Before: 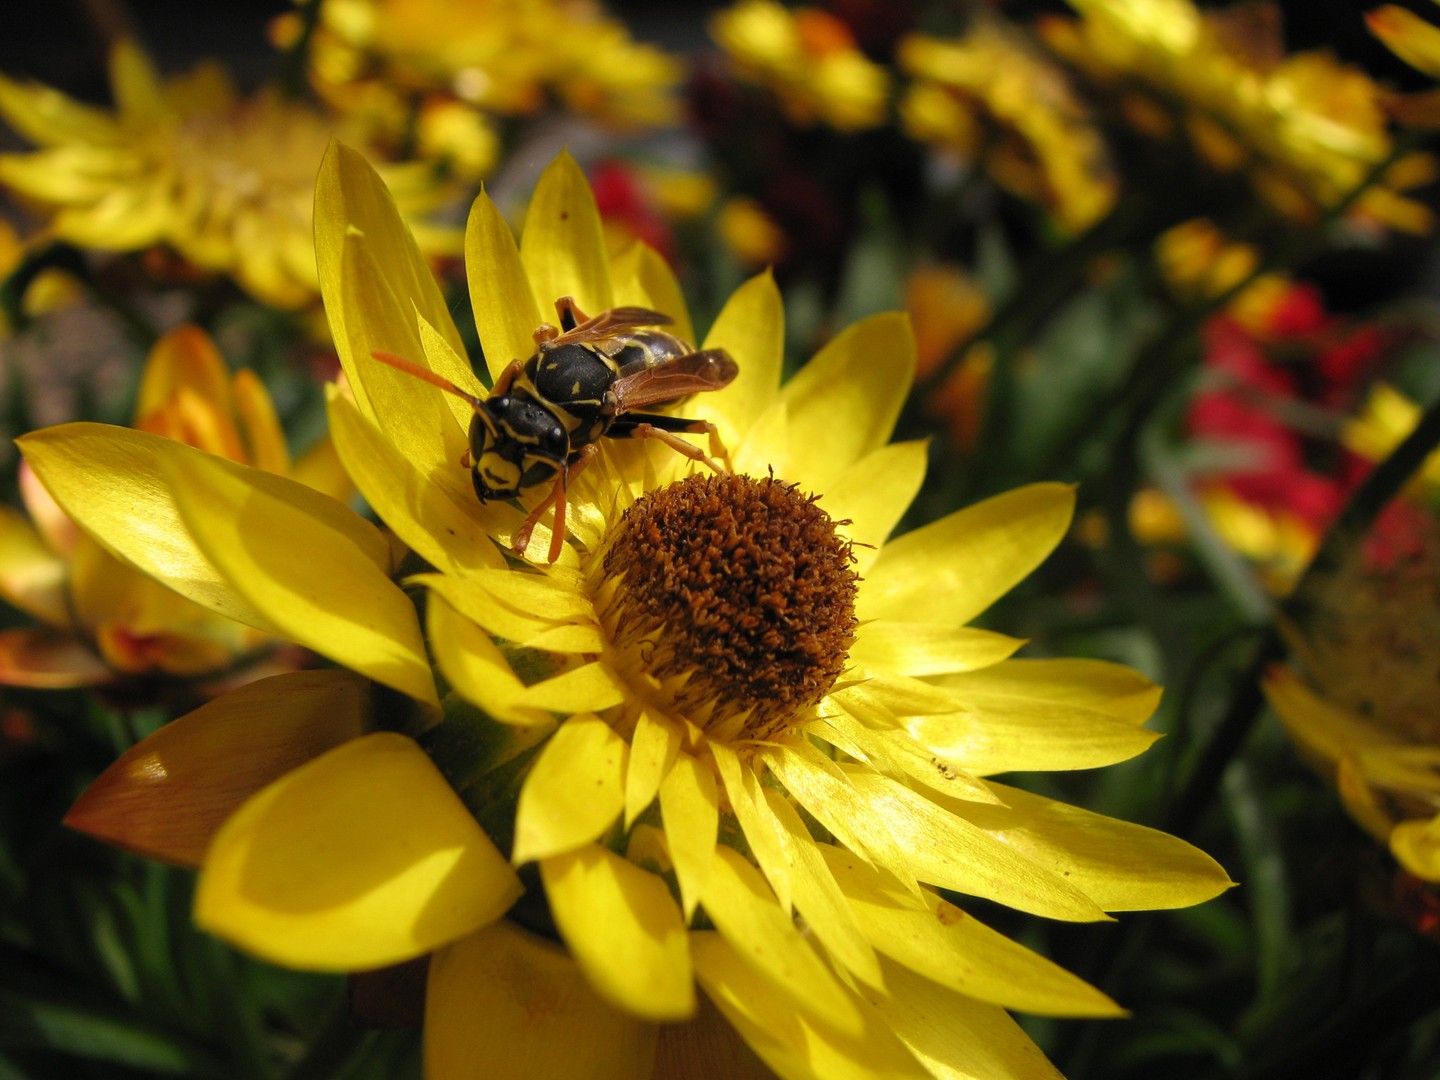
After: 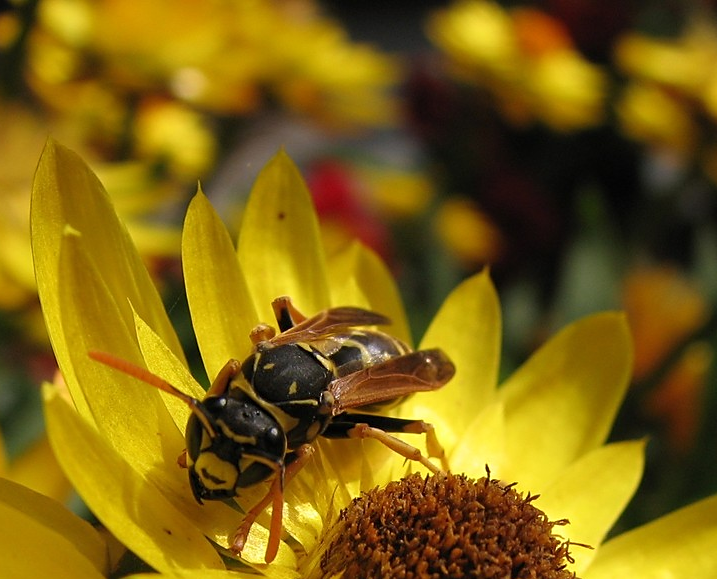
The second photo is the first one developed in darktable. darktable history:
crop: left 19.715%, right 30.479%, bottom 46.314%
sharpen: radius 1.846, amount 0.398, threshold 1.161
